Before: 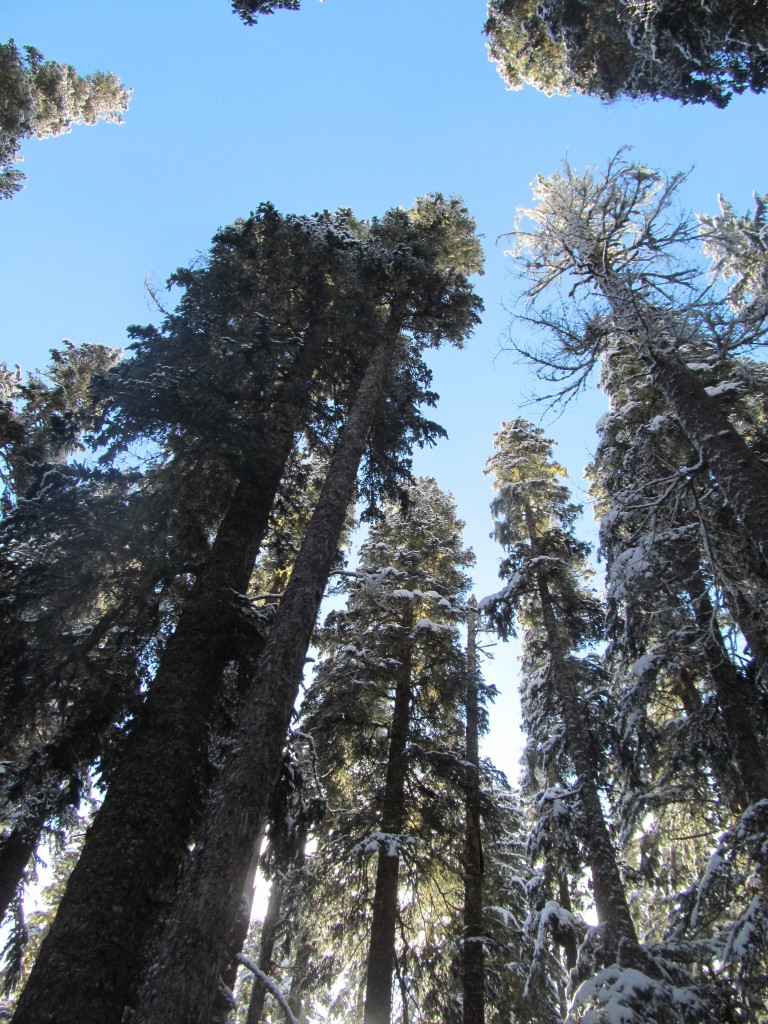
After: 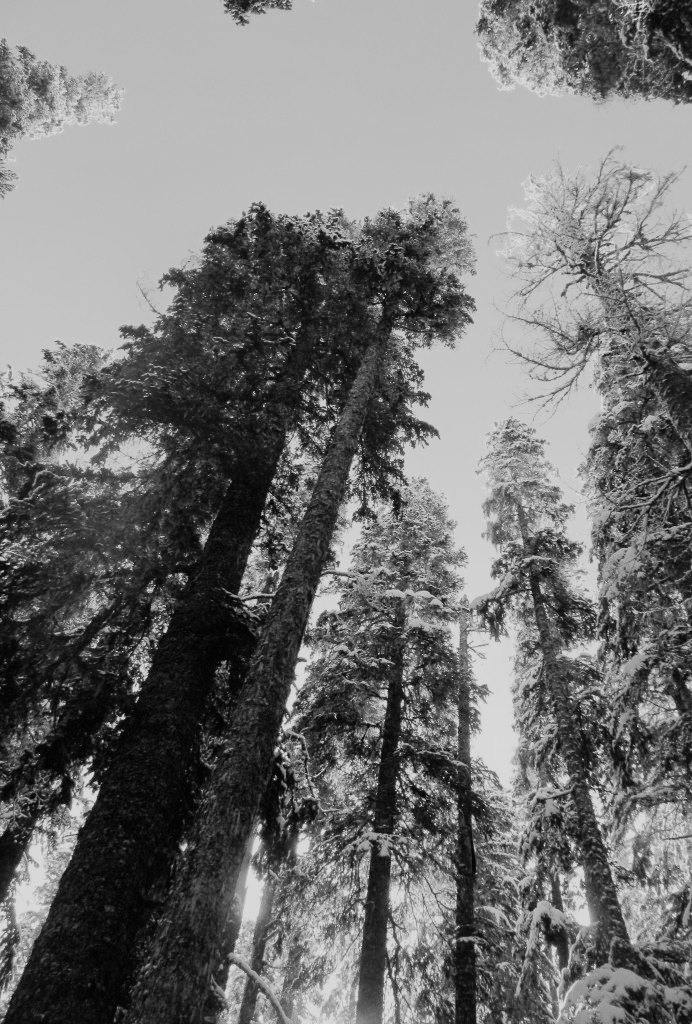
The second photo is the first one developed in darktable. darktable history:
crop and rotate: left 1.088%, right 8.807%
filmic rgb: black relative exposure -6.82 EV, white relative exposure 5.89 EV, hardness 2.71
monochrome: on, module defaults
contrast brightness saturation: brightness 0.18, saturation -0.5
